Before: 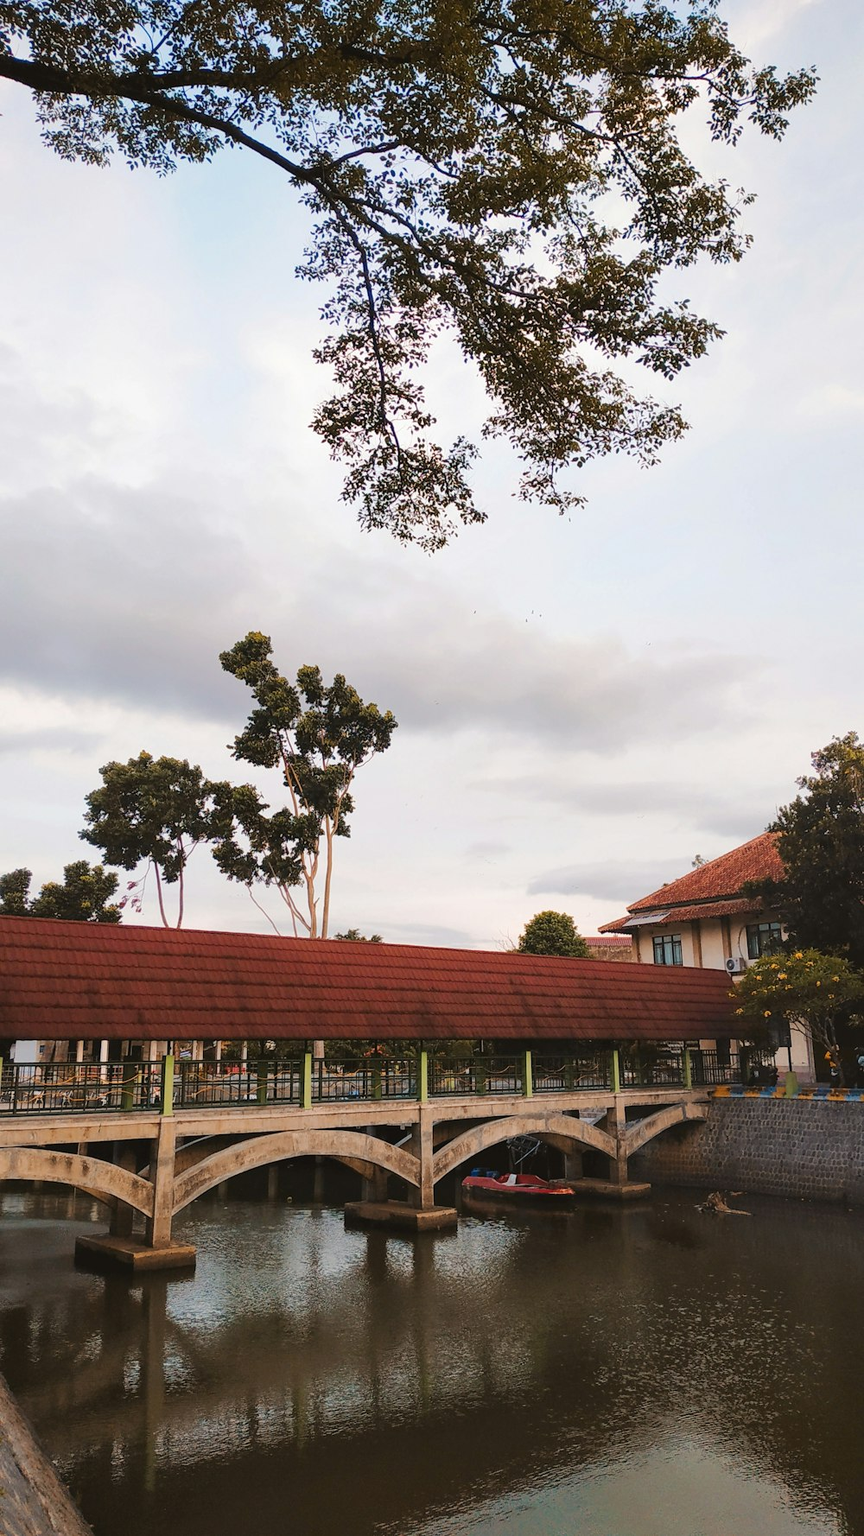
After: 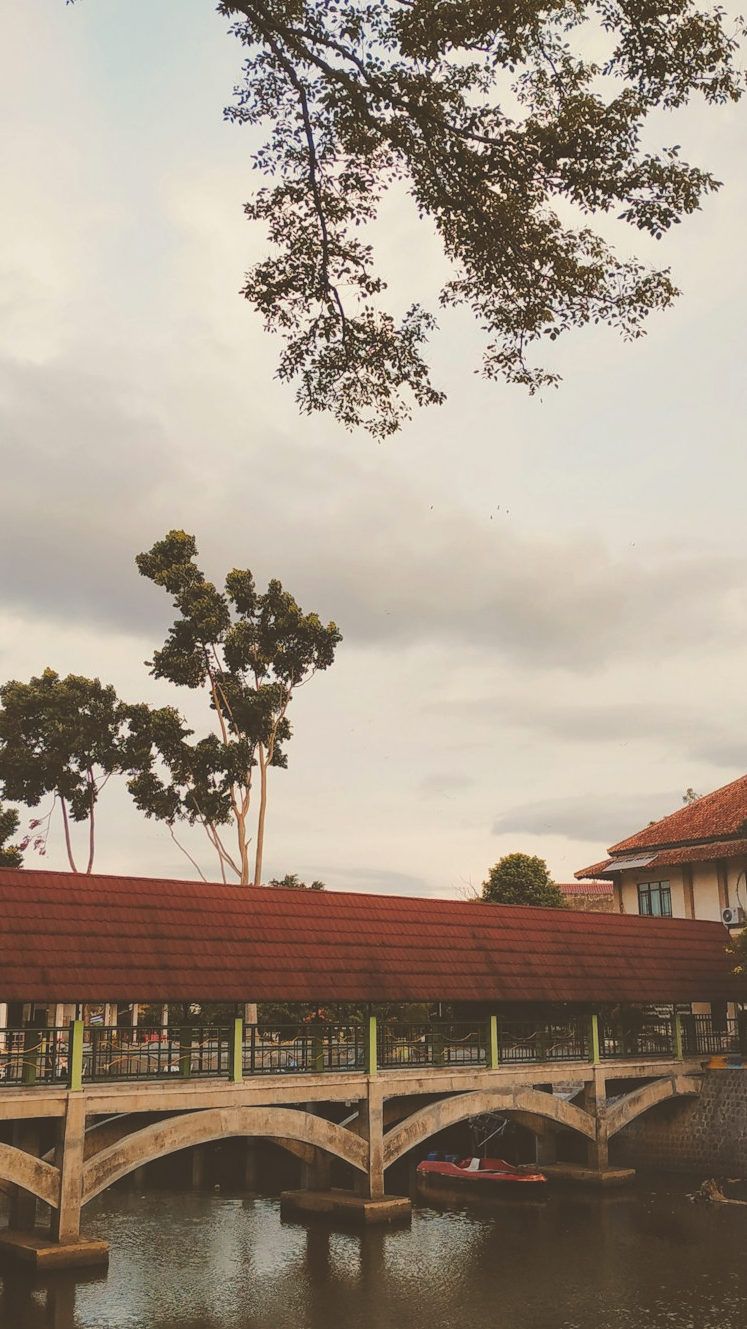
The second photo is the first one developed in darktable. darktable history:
color balance: lift [1.005, 1.002, 0.998, 0.998], gamma [1, 1.021, 1.02, 0.979], gain [0.923, 1.066, 1.056, 0.934]
exposure: black level correction -0.025, exposure -0.117 EV, compensate highlight preservation false
crop and rotate: left 11.831%, top 11.346%, right 13.429%, bottom 13.899%
